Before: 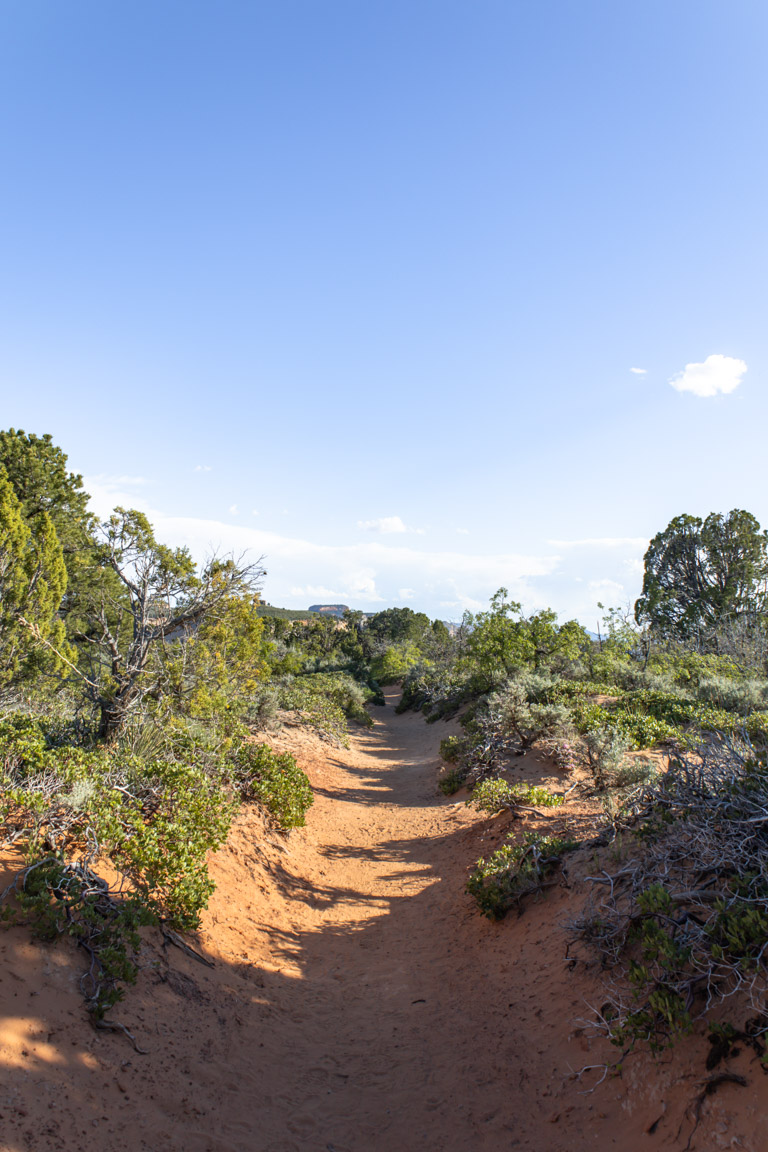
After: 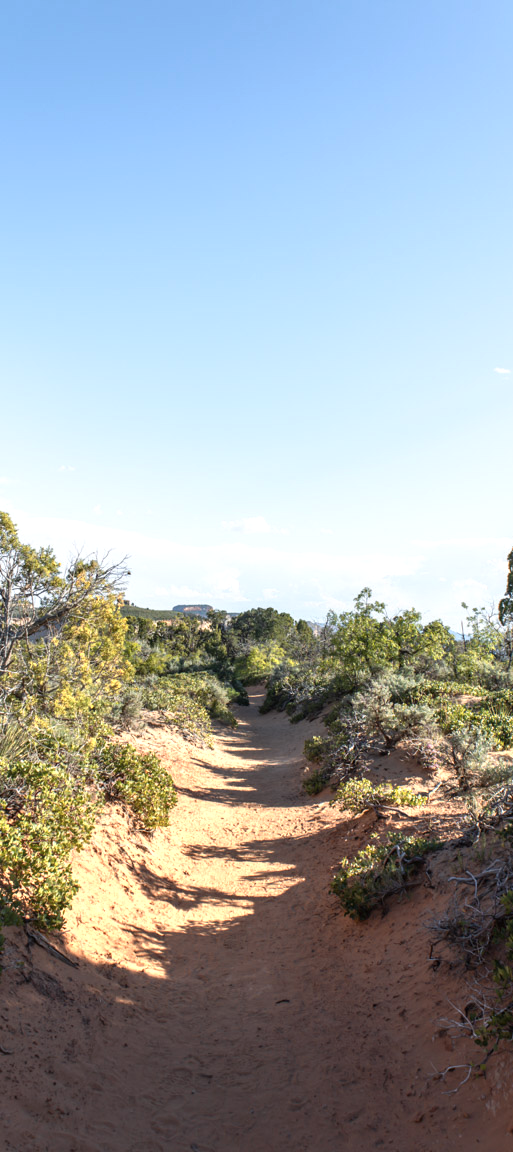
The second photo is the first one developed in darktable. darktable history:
color zones: curves: ch0 [(0.018, 0.548) (0.224, 0.64) (0.425, 0.447) (0.675, 0.575) (0.732, 0.579)]; ch1 [(0.066, 0.487) (0.25, 0.5) (0.404, 0.43) (0.75, 0.421) (0.956, 0.421)]; ch2 [(0.044, 0.561) (0.215, 0.465) (0.399, 0.544) (0.465, 0.548) (0.614, 0.447) (0.724, 0.43) (0.882, 0.623) (0.956, 0.632)]
exposure: exposure 0.081 EV, compensate highlight preservation false
crop and rotate: left 17.732%, right 15.423%
